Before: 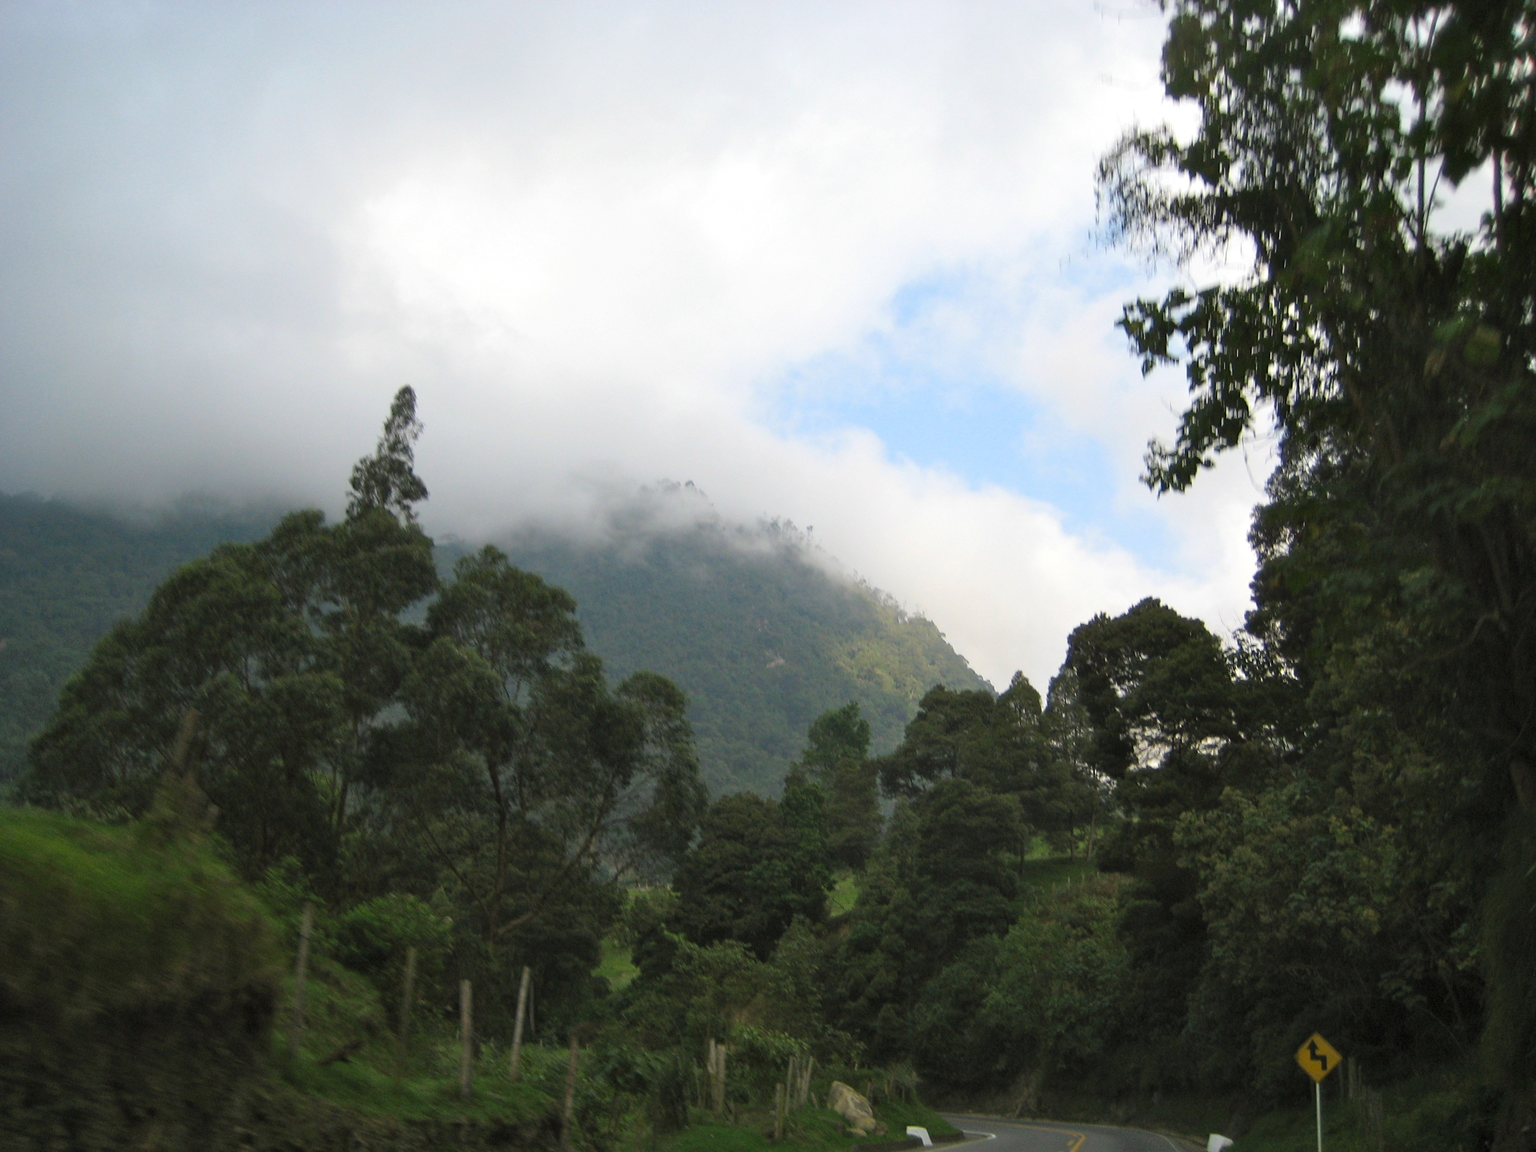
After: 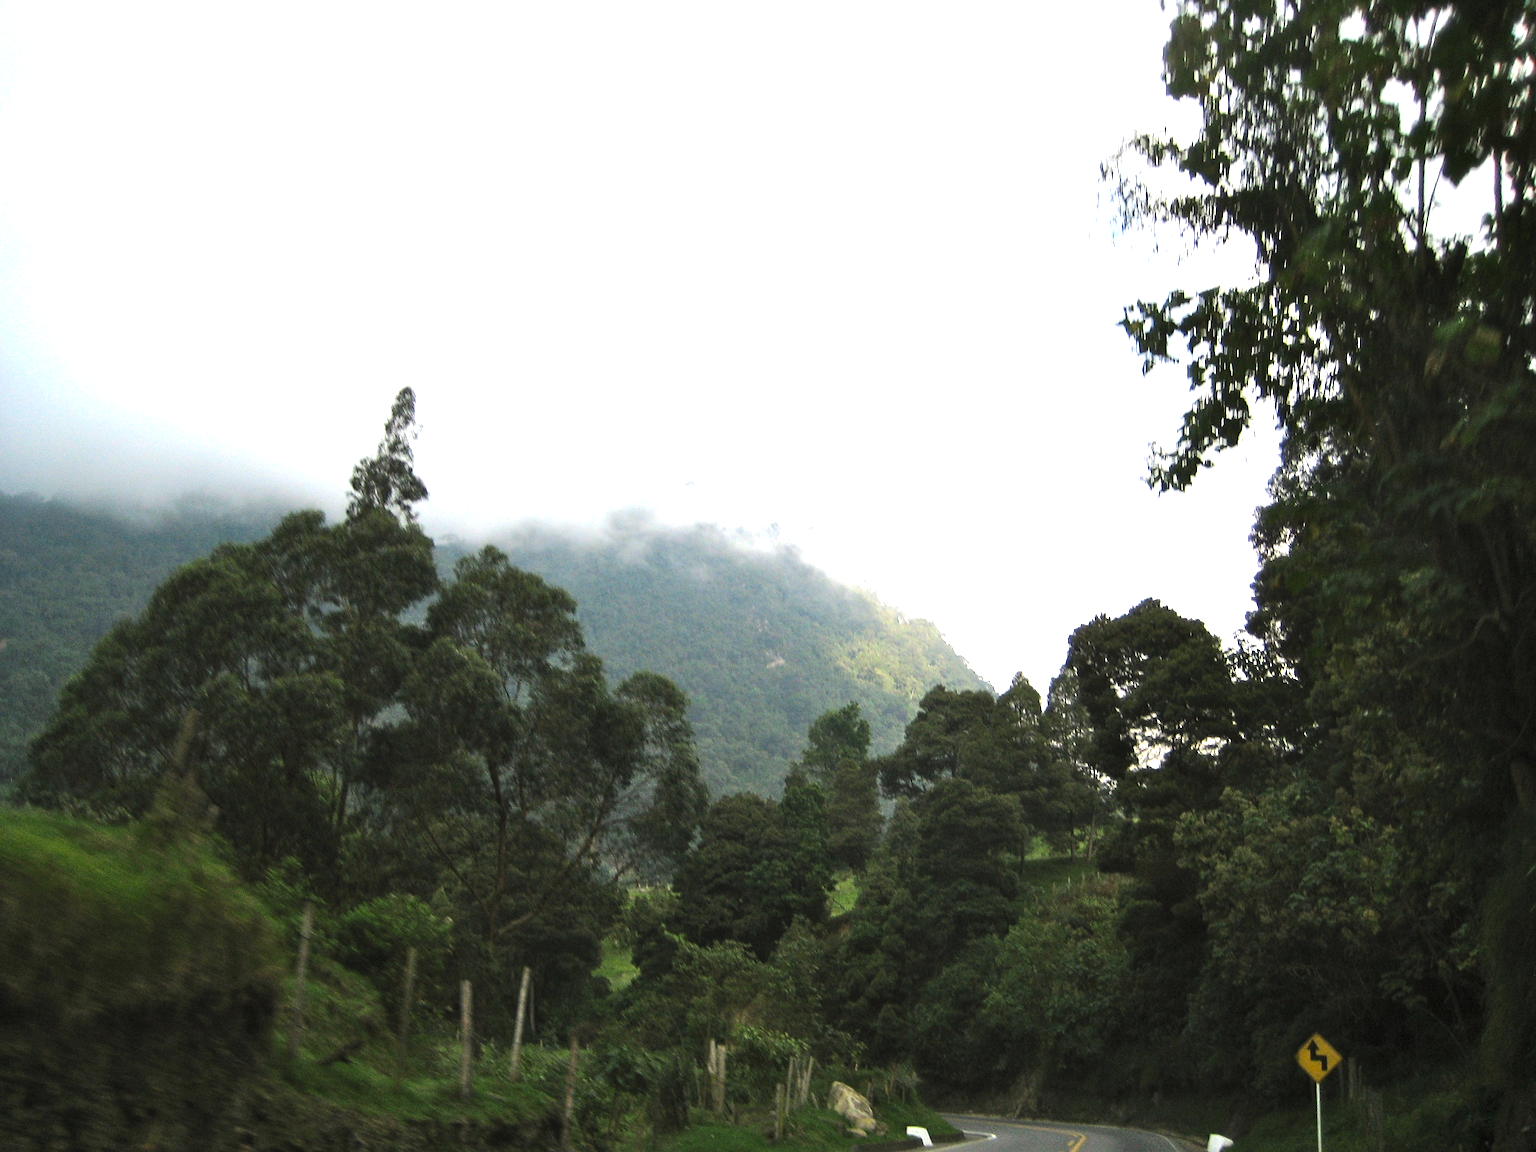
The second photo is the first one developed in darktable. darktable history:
exposure: black level correction 0, exposure 0.7 EV, compensate exposure bias true, compensate highlight preservation false
local contrast: mode bilateral grid, contrast 100, coarseness 100, detail 91%, midtone range 0.2
sharpen: amount 0.2
tone equalizer: -8 EV -0.75 EV, -7 EV -0.7 EV, -6 EV -0.6 EV, -5 EV -0.4 EV, -3 EV 0.4 EV, -2 EV 0.6 EV, -1 EV 0.7 EV, +0 EV 0.75 EV, edges refinement/feathering 500, mask exposure compensation -1.57 EV, preserve details no
